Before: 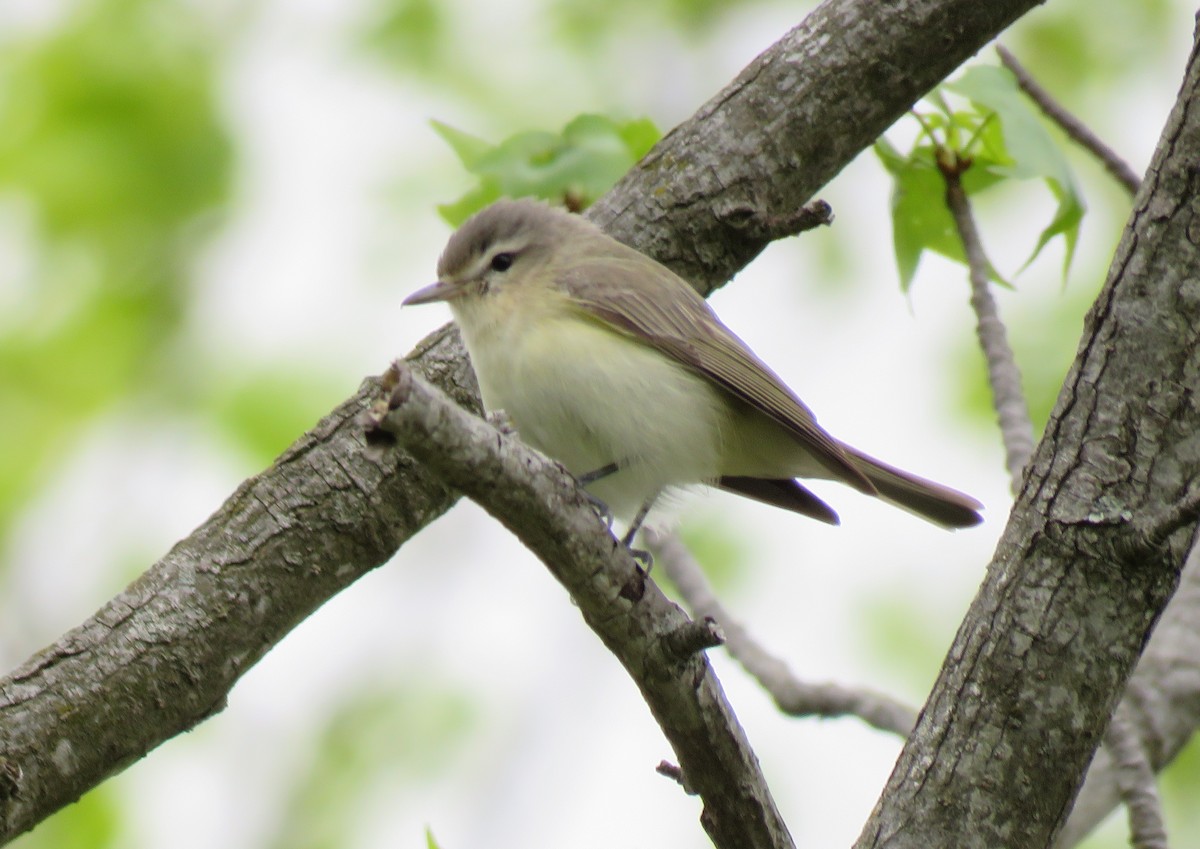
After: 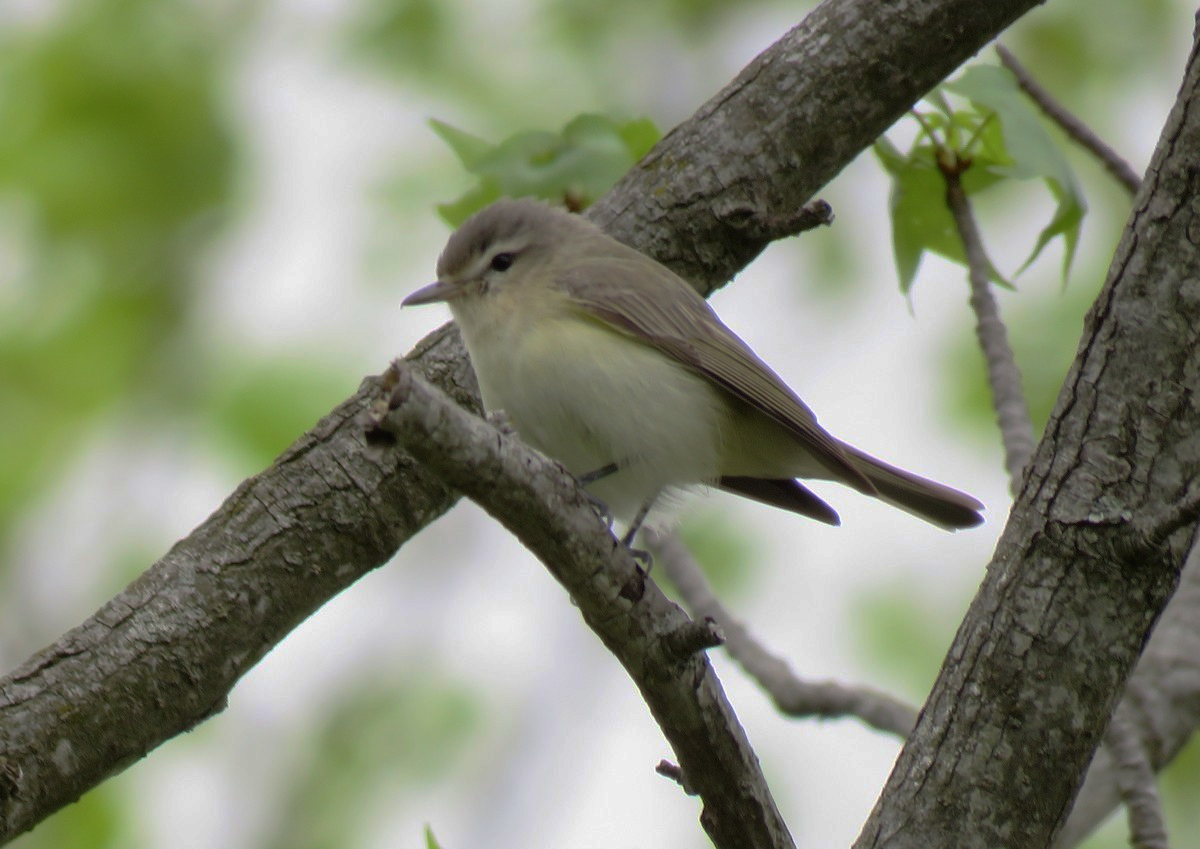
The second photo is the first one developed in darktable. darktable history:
base curve: curves: ch0 [(0, 0) (0.841, 0.609) (1, 1)], preserve colors none
contrast brightness saturation: contrast 0.079, saturation 0.021
